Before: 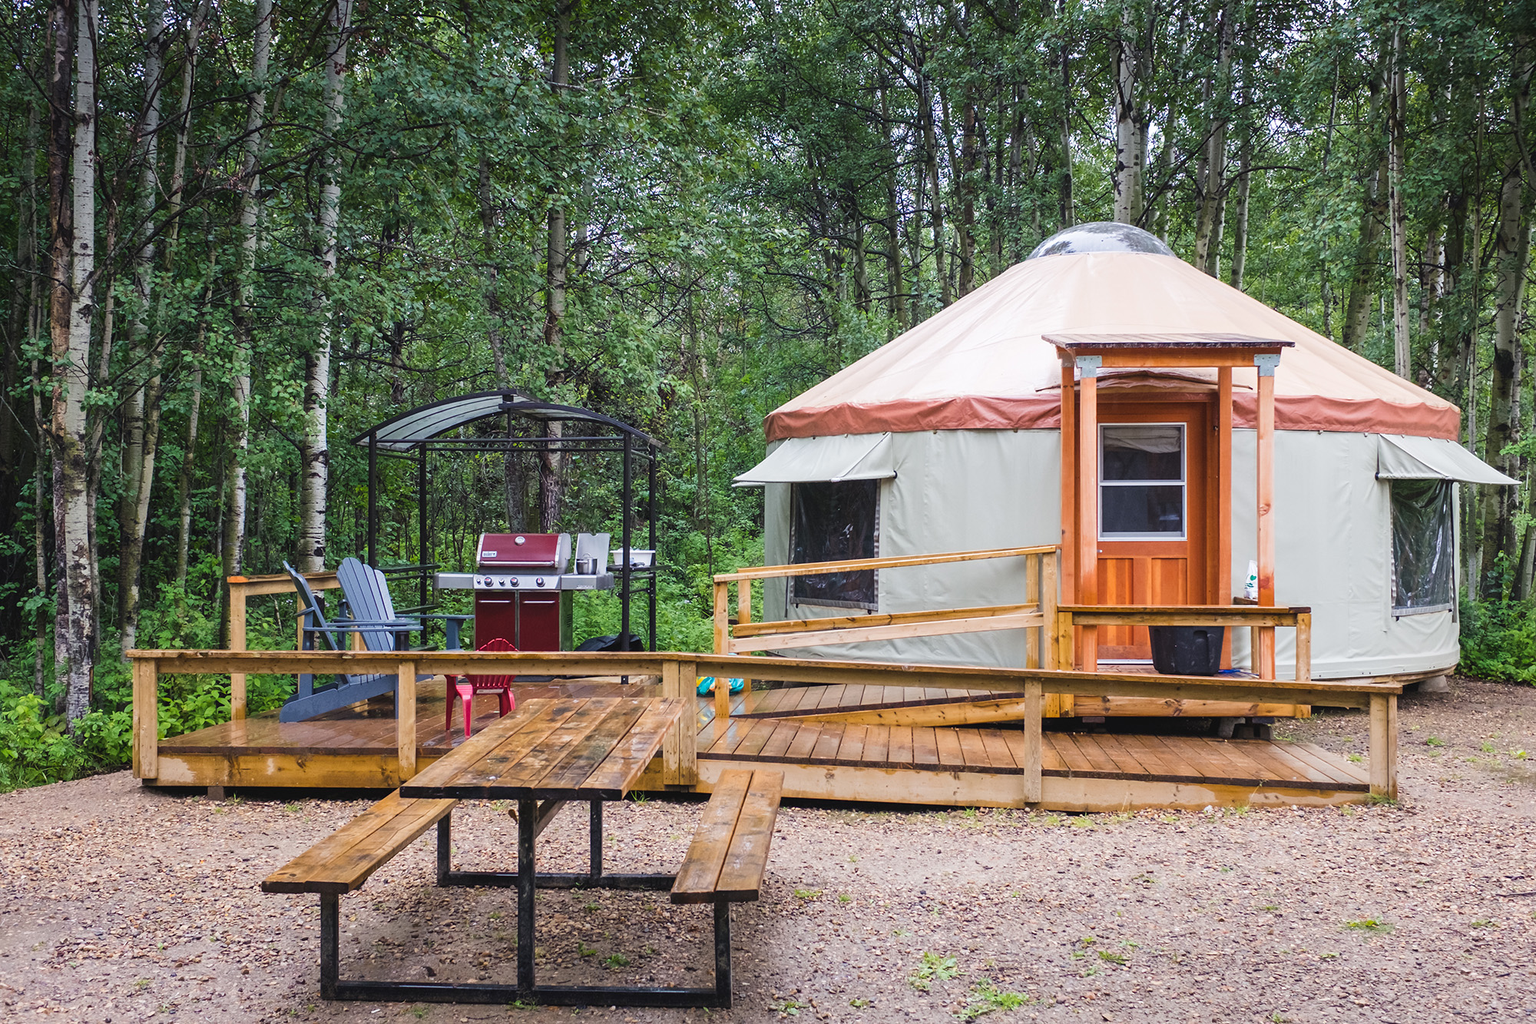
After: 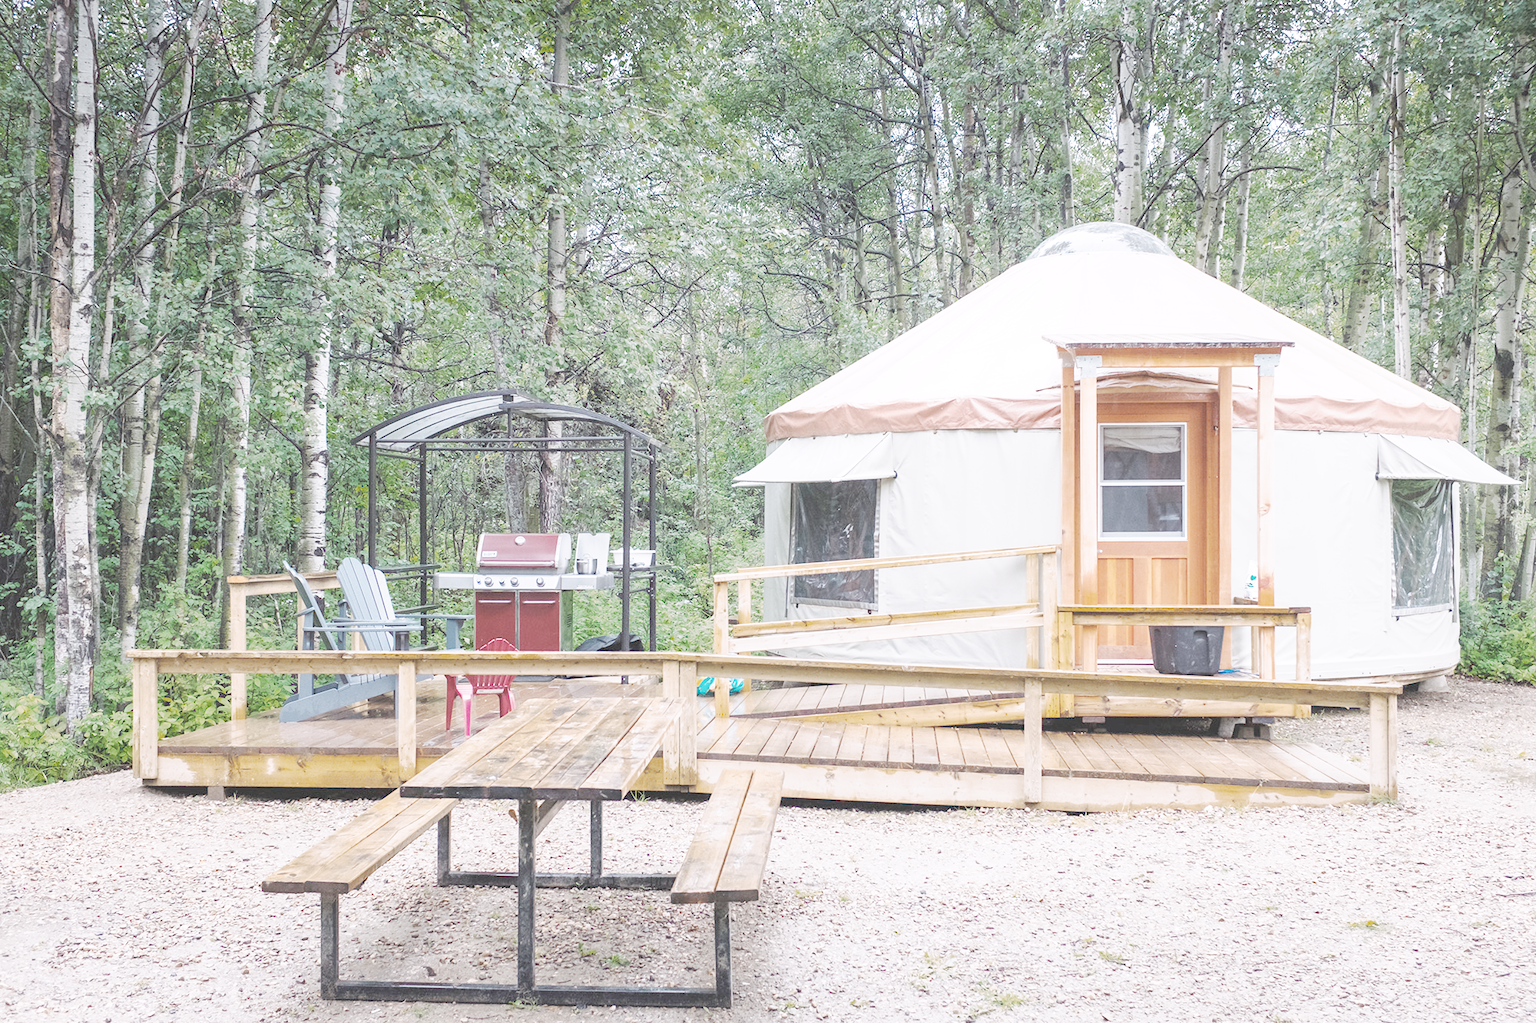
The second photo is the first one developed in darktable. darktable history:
tone curve: curves: ch0 [(0, 0) (0.003, 0) (0.011, 0.001) (0.025, 0.003) (0.044, 0.005) (0.069, 0.011) (0.1, 0.021) (0.136, 0.035) (0.177, 0.079) (0.224, 0.134) (0.277, 0.219) (0.335, 0.315) (0.399, 0.42) (0.468, 0.529) (0.543, 0.636) (0.623, 0.727) (0.709, 0.805) (0.801, 0.88) (0.898, 0.957) (1, 1)], preserve colors none
color look up table: target L [81.94, 84.82, 87.14, 77.42, 66.49, 44, 63.31, 66.15, 66.03, 42.1, 45.98, 47.27, 43.98, 36.08, 14.77, 200.25, 99.02, 87.35, 80.66, 69.64, 61.95, 62.15, 54.68, 38.42, 40.7, 35.26, 29.15, 3.804, 79.68, 81.27, 80.08, 65.11, 66.93, 55.97, 56.41, 63.33, 50.79, 51.6, 56.91, 44.72, 48.1, 23.33, 77.88, 76.32, 64.72, 67.86, 56.41, 51.72, 39.87], target a [2.938, 0.682, -2.029, -42.25, -43.92, -29.54, -7.922, -37.85, -20.8, -26.46, -18.97, -23.67, -27.91, -9.858, -10.95, 0, 4.341, 8.462, 3.902, 20.11, 6.733, 31.15, 51.38, 4.735, 35.09, 28.16, 16.65, 8.703, 20.14, 21.39, -2.875, 47.48, 51.75, 11.25, -12.5, 6.295, 16.86, 9.134, 44.69, 32.74, 29.25, 9.022, -38.96, -6.991, -34.93, -25.67, -4.191, -20.06, -3.585], target b [40.84, 14.31, -3.097, -14.73, -2.948, 27.63, 41.06, 25.87, 13.42, 18.07, 32.11, -2.055, 18.9, 20.5, 2.167, 0, -1.723, 13.37, 41.11, 44.06, 34.47, 19.34, 7.359, 2.574, 26.17, 18.49, 22.14, 7.33, -6.532, -18.62, -20.21, -10.78, -27.04, -1.545, -47.8, -42.25, -16.48, -31.15, -42.65, -9.498, -27.08, -26.98, -15.4, -12.92, -18.98, -29.62, -8.46, -19.57, -20.29], num patches 49
